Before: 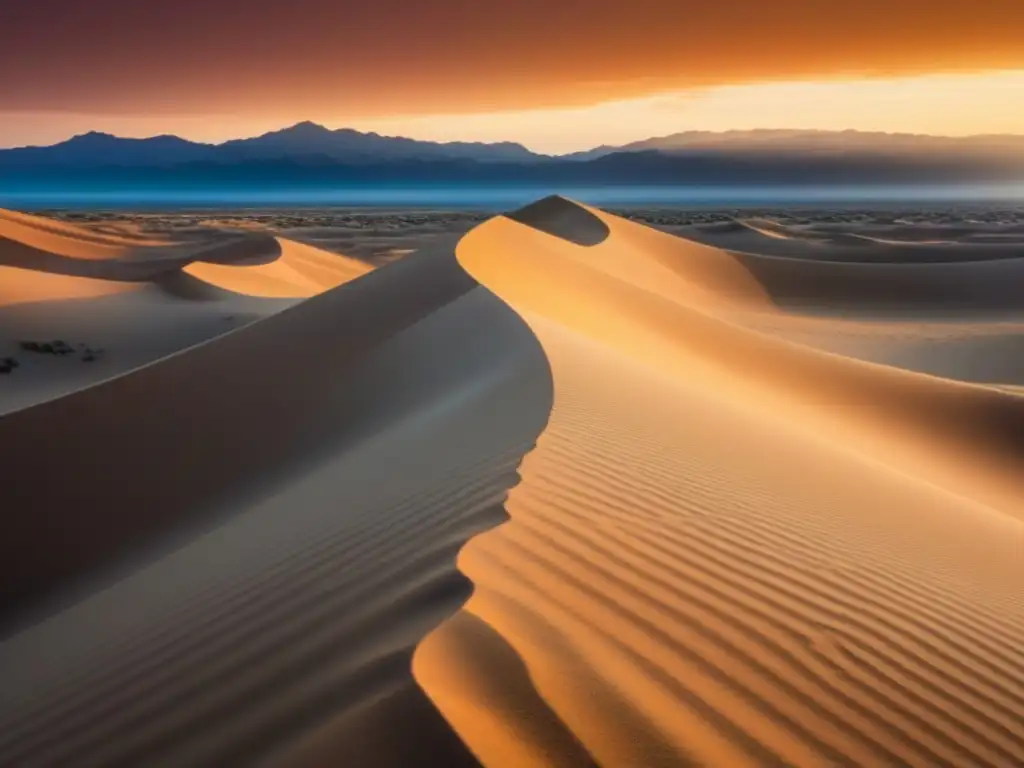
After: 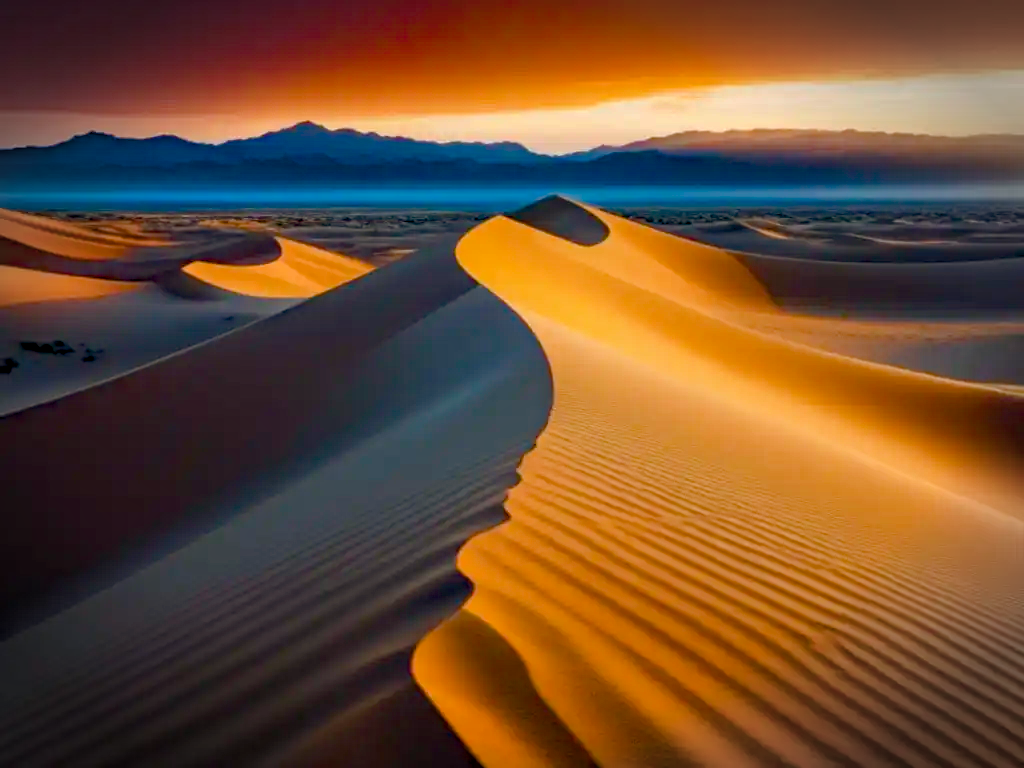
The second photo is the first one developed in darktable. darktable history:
haze removal: strength 0.524, distance 0.923, compatibility mode true, adaptive false
vignetting: fall-off start 90.49%, fall-off radius 39.27%, width/height ratio 1.219, shape 1.3
color balance rgb: perceptual saturation grading › global saturation 44.03%, perceptual saturation grading › highlights -49.446%, perceptual saturation grading › shadows 29.863%, global vibrance 20%
